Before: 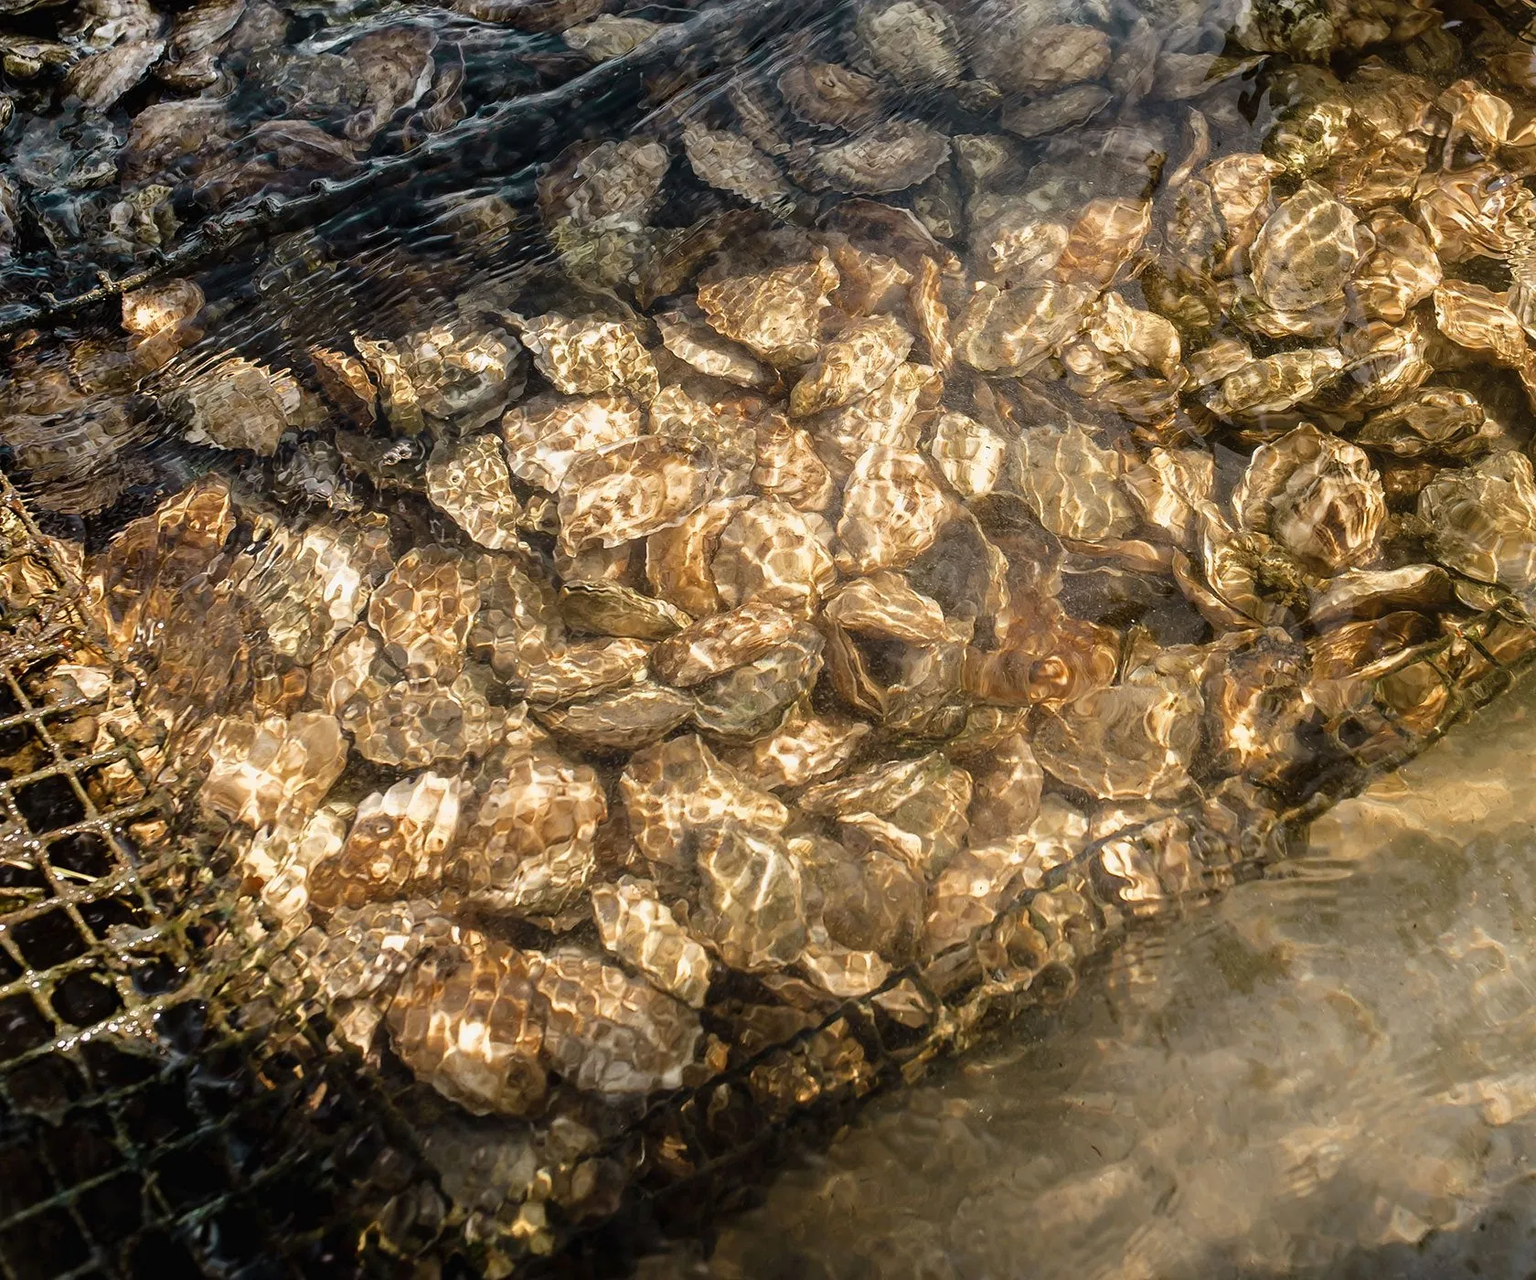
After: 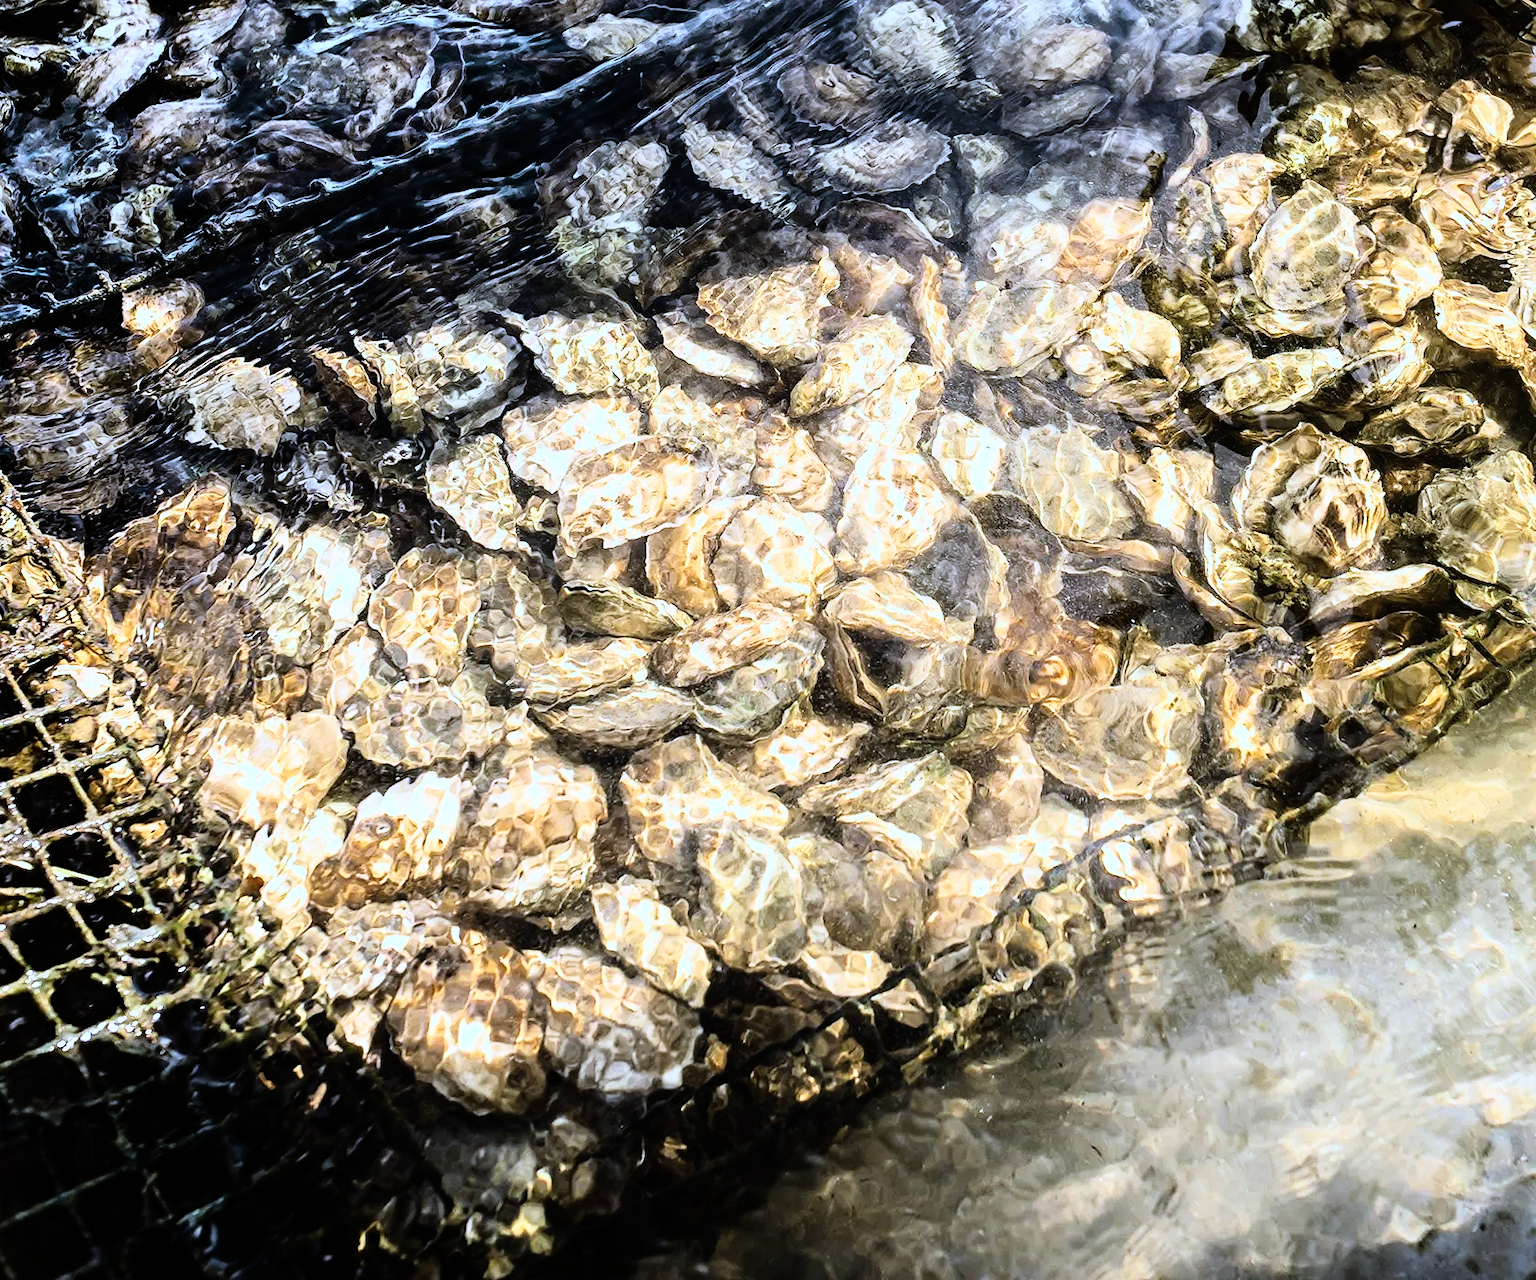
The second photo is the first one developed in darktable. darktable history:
white balance: red 0.871, blue 1.249
rgb curve: curves: ch0 [(0, 0) (0.21, 0.15) (0.24, 0.21) (0.5, 0.75) (0.75, 0.96) (0.89, 0.99) (1, 1)]; ch1 [(0, 0.02) (0.21, 0.13) (0.25, 0.2) (0.5, 0.67) (0.75, 0.9) (0.89, 0.97) (1, 1)]; ch2 [(0, 0.02) (0.21, 0.13) (0.25, 0.2) (0.5, 0.67) (0.75, 0.9) (0.89, 0.97) (1, 1)], compensate middle gray true
